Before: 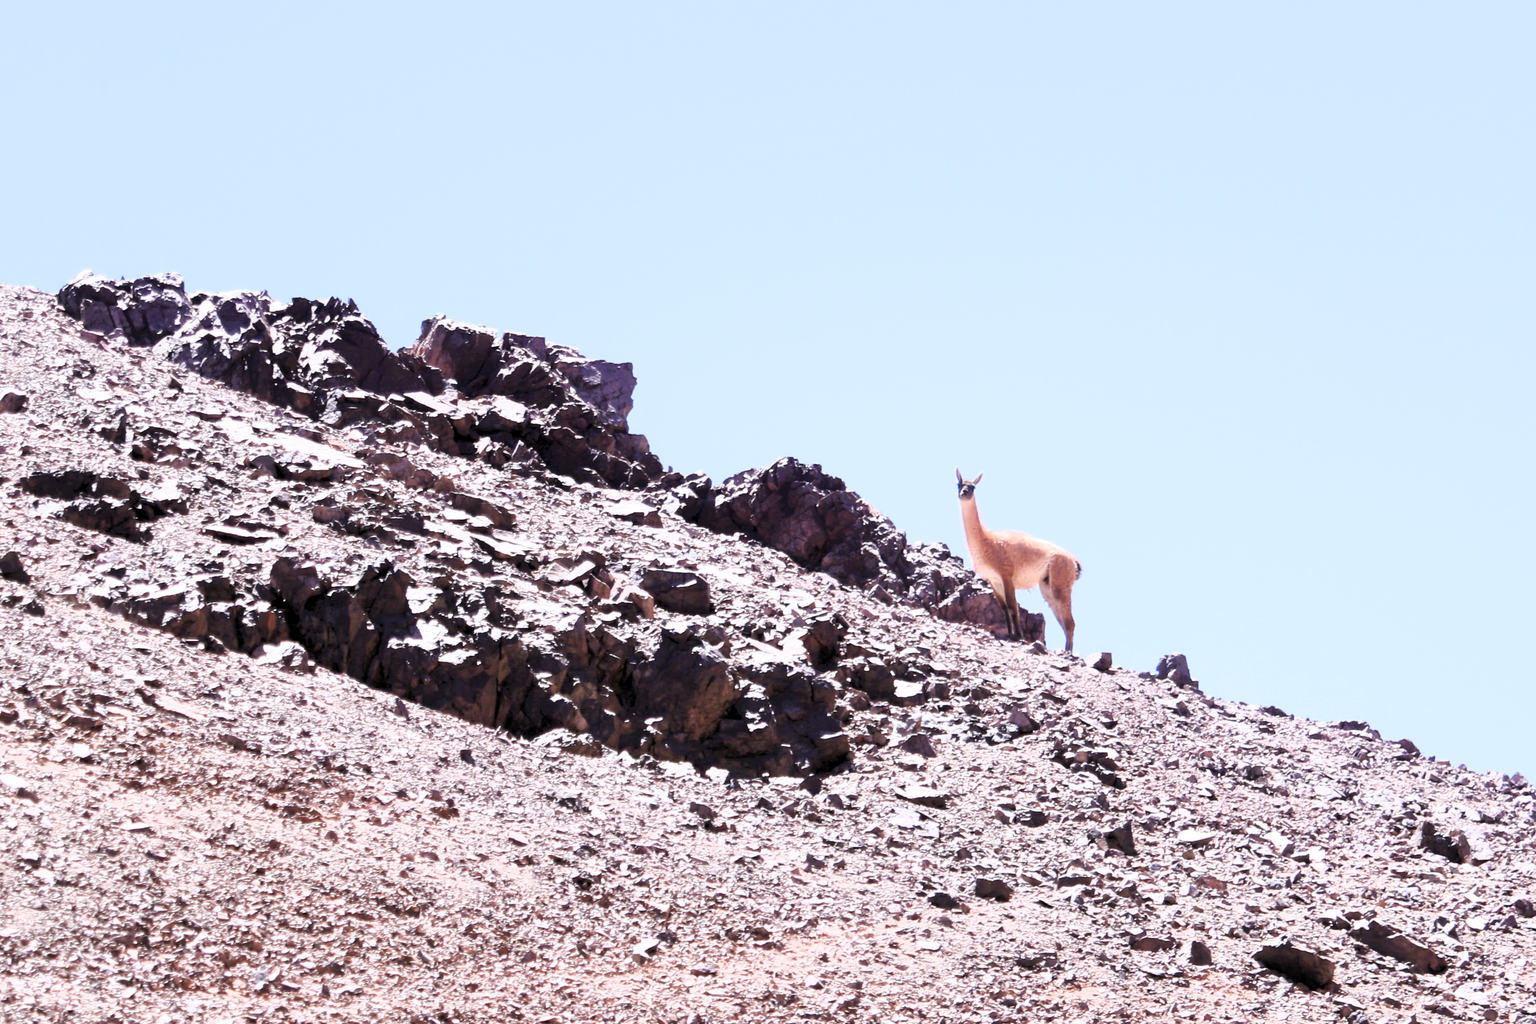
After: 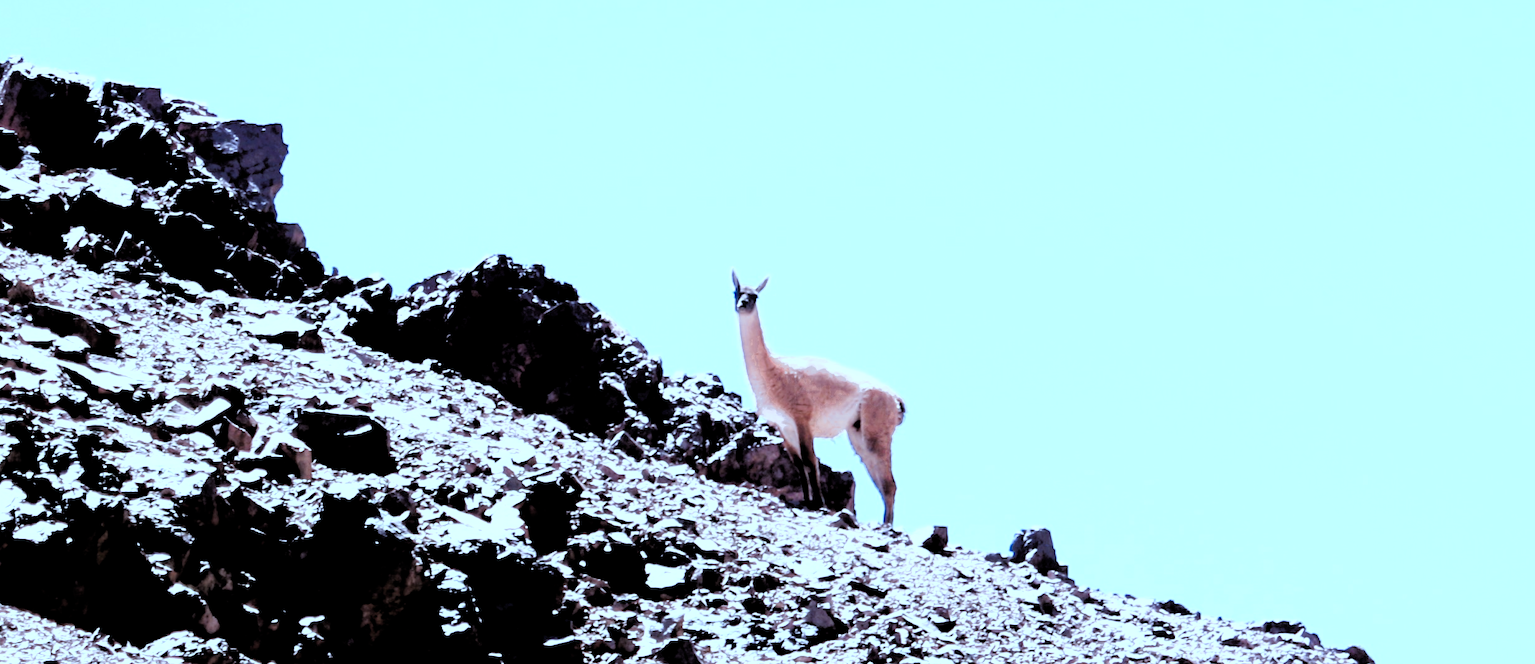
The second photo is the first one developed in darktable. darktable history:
filmic rgb: middle gray luminance 13.51%, black relative exposure -1.87 EV, white relative exposure 3.07 EV, target black luminance 0%, hardness 1.79, latitude 59.23%, contrast 1.725, highlights saturation mix 4.57%, shadows ↔ highlights balance -36.71%
crop and rotate: left 27.956%, top 26.787%, bottom 26.411%
color zones: curves: ch0 [(0.27, 0.396) (0.563, 0.504) (0.75, 0.5) (0.787, 0.307)]
color correction: highlights a* -9.81, highlights b* -21.97
